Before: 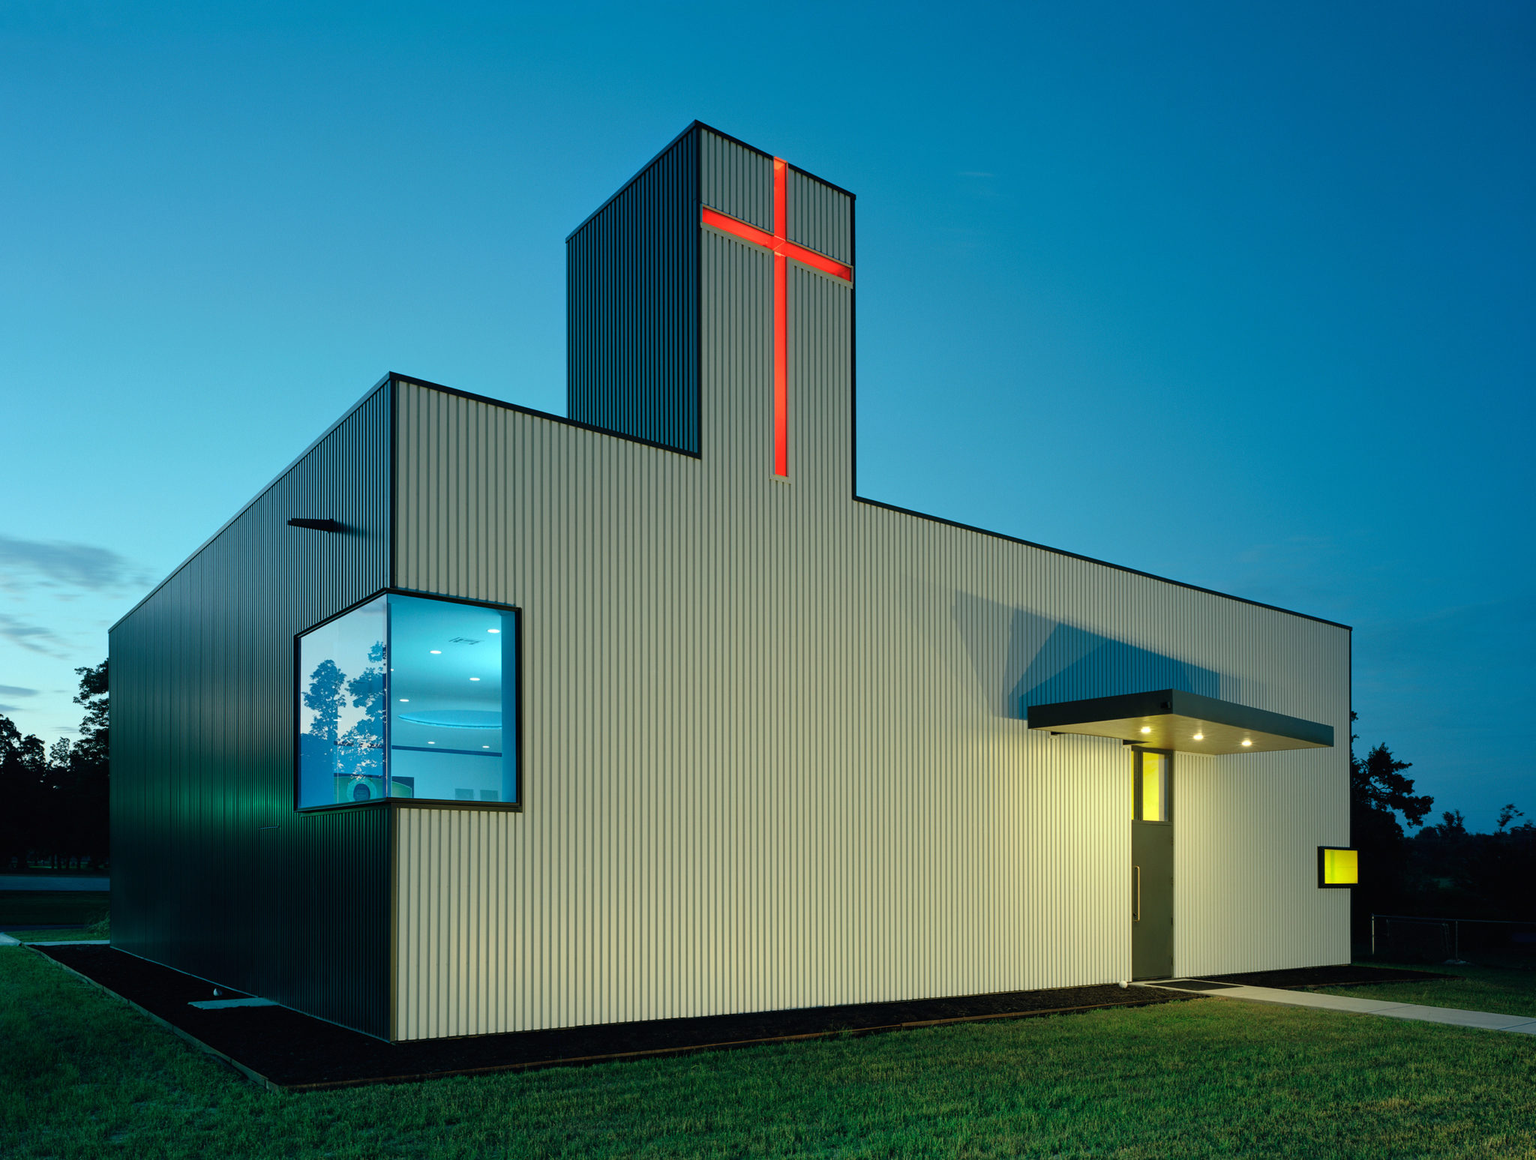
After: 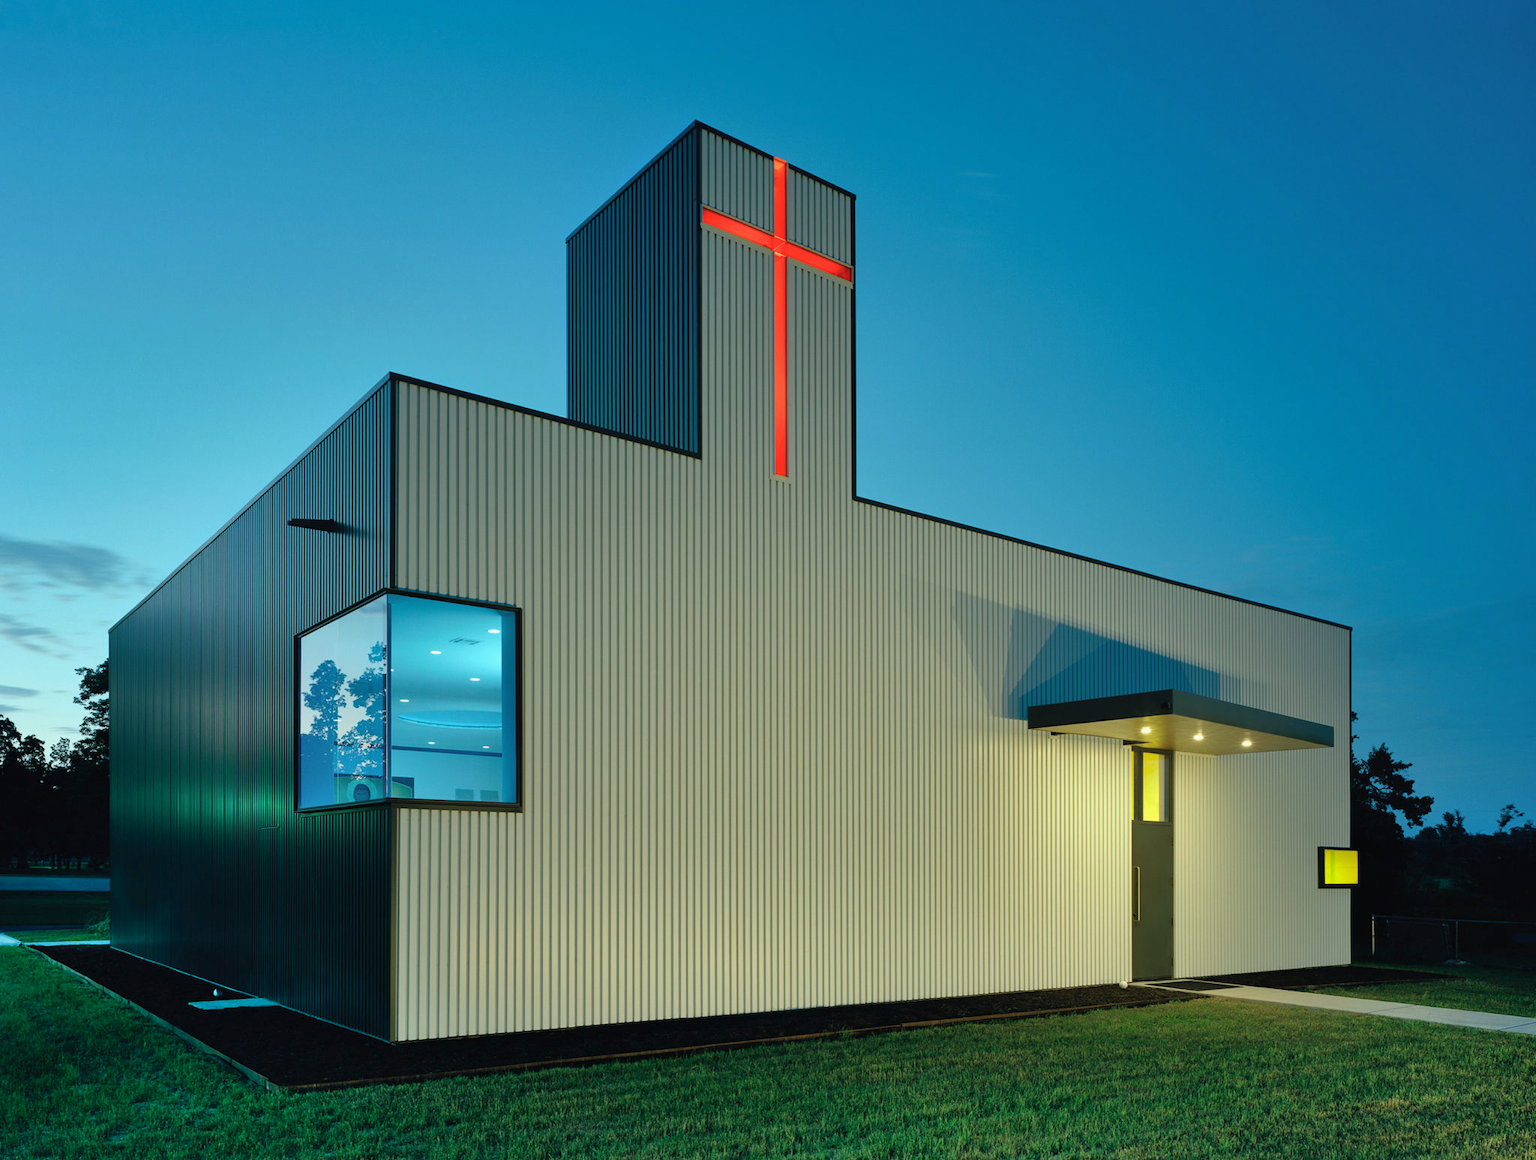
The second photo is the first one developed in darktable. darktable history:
shadows and highlights: low approximation 0.01, soften with gaussian
contrast equalizer: y [[0.6 ×6], [0.55 ×6], [0 ×6], [0 ×6], [0 ×6]], mix -0.114
